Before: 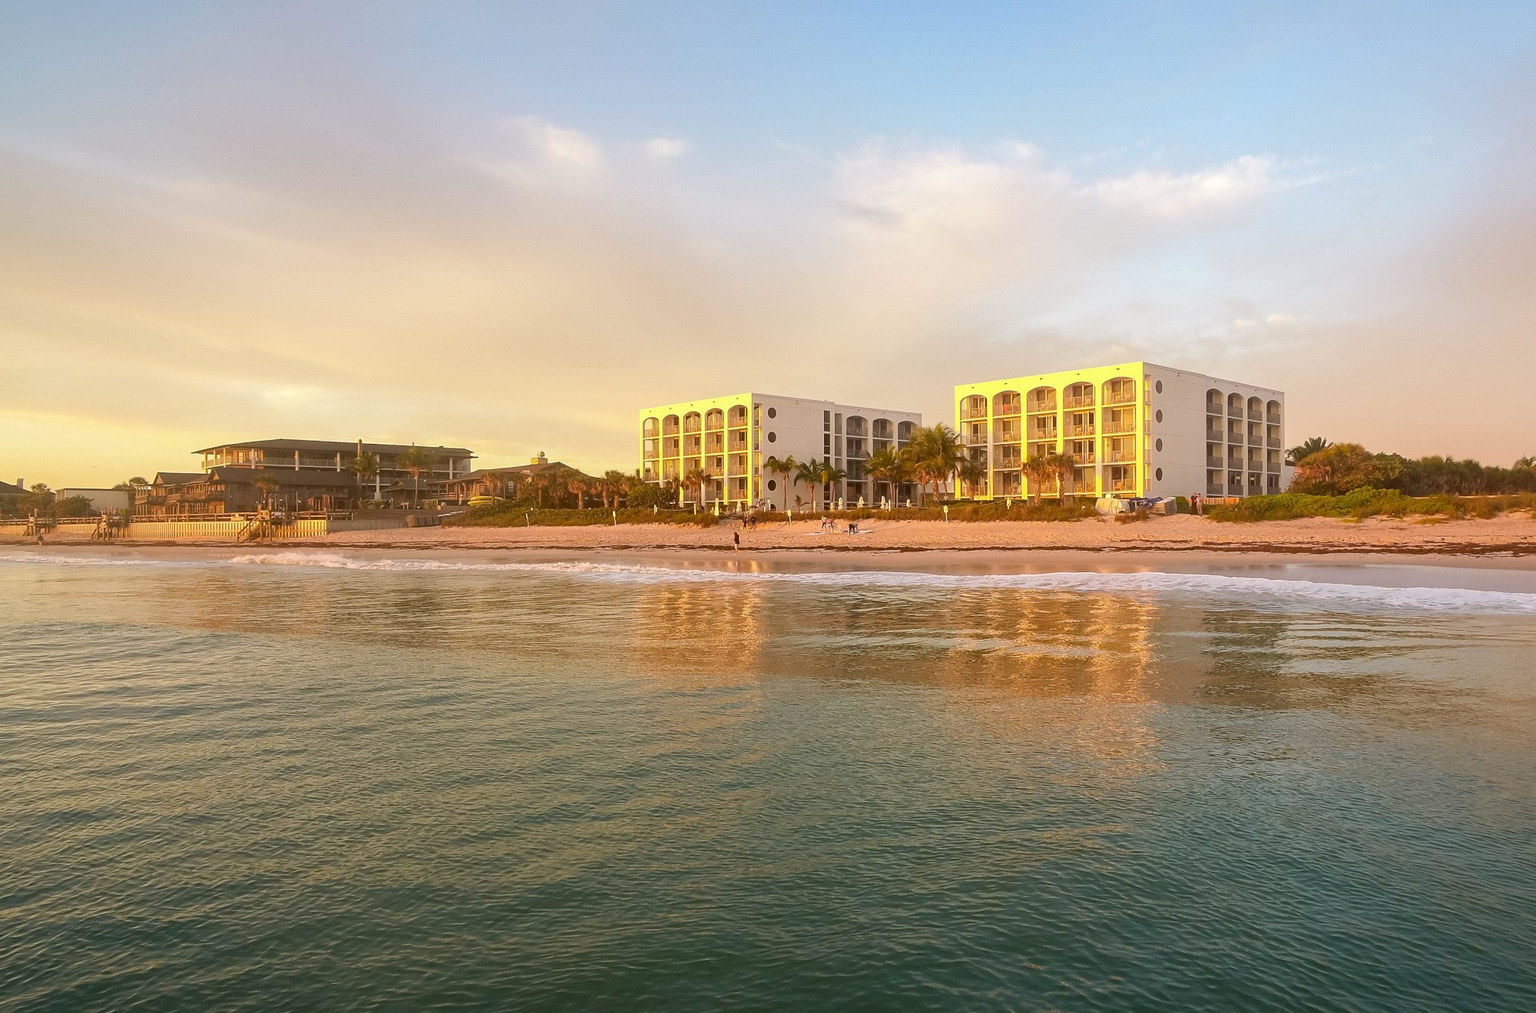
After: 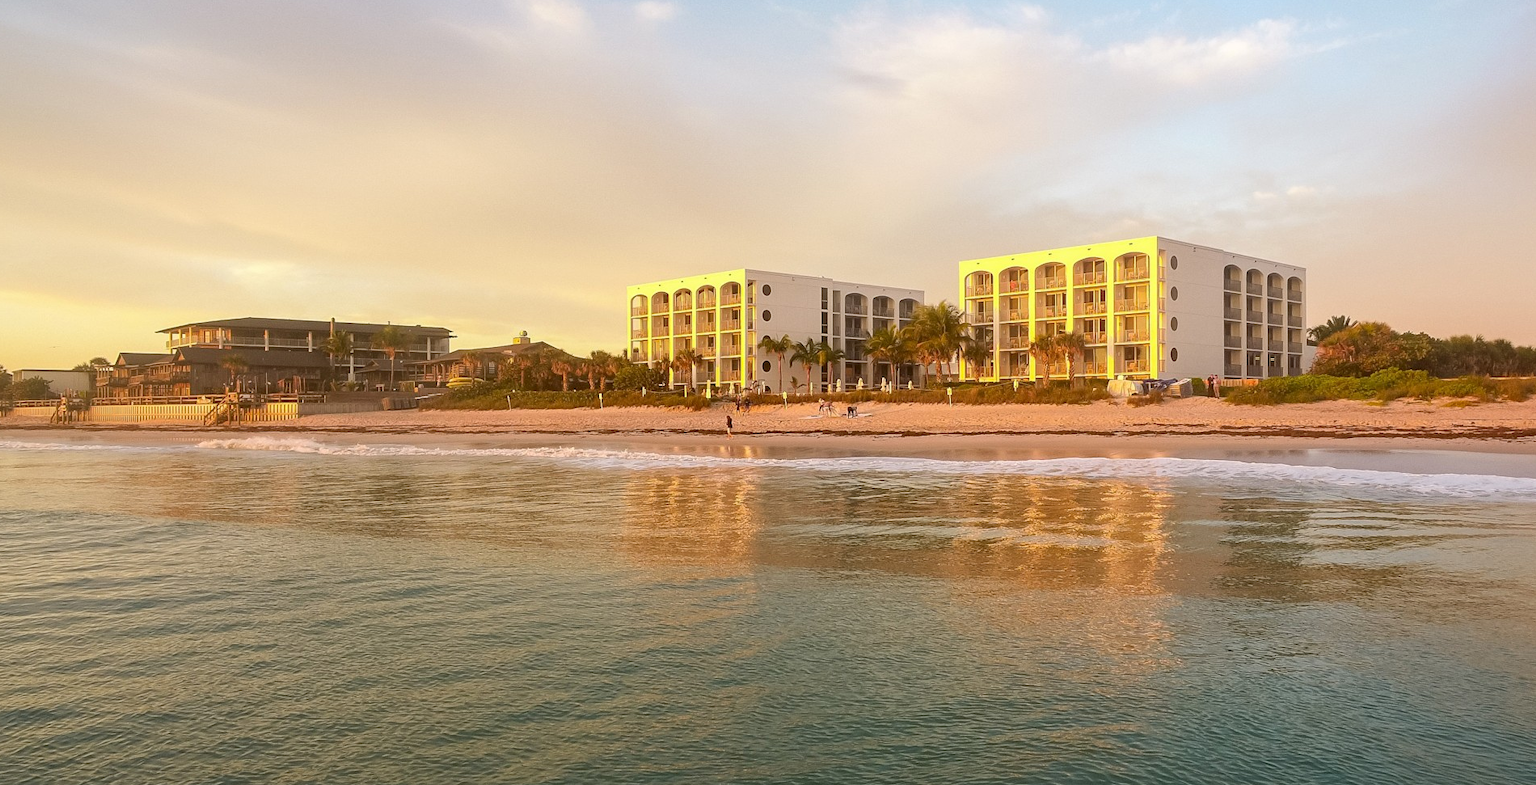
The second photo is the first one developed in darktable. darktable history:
crop and rotate: left 2.888%, top 13.608%, right 2.075%, bottom 12.627%
contrast brightness saturation: contrast 0.049
contrast equalizer: octaves 7, y [[0.5 ×6], [0.5 ×6], [0.5, 0.5, 0.501, 0.545, 0.707, 0.863], [0 ×6], [0 ×6]], mix -0.316
